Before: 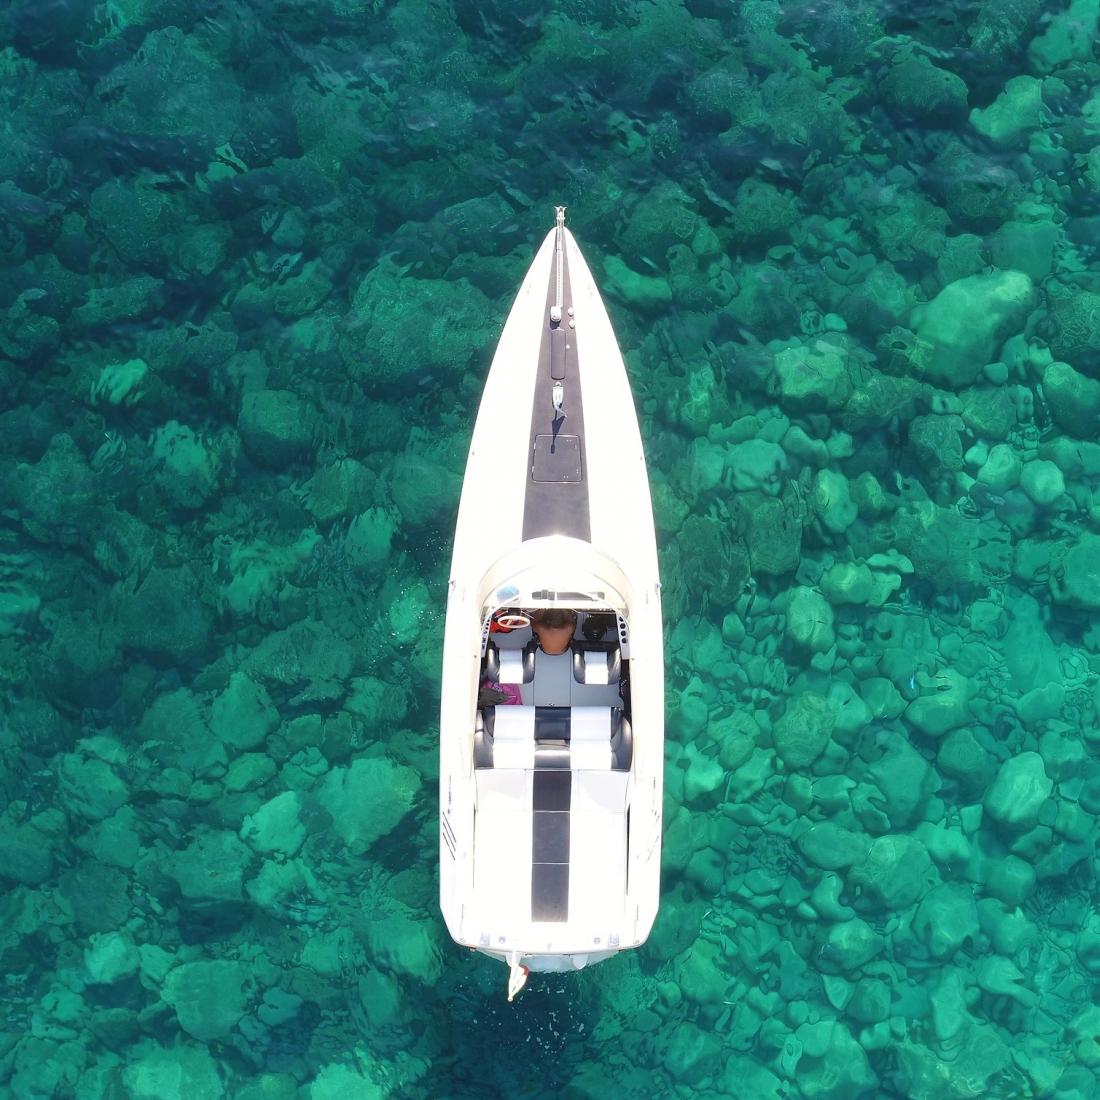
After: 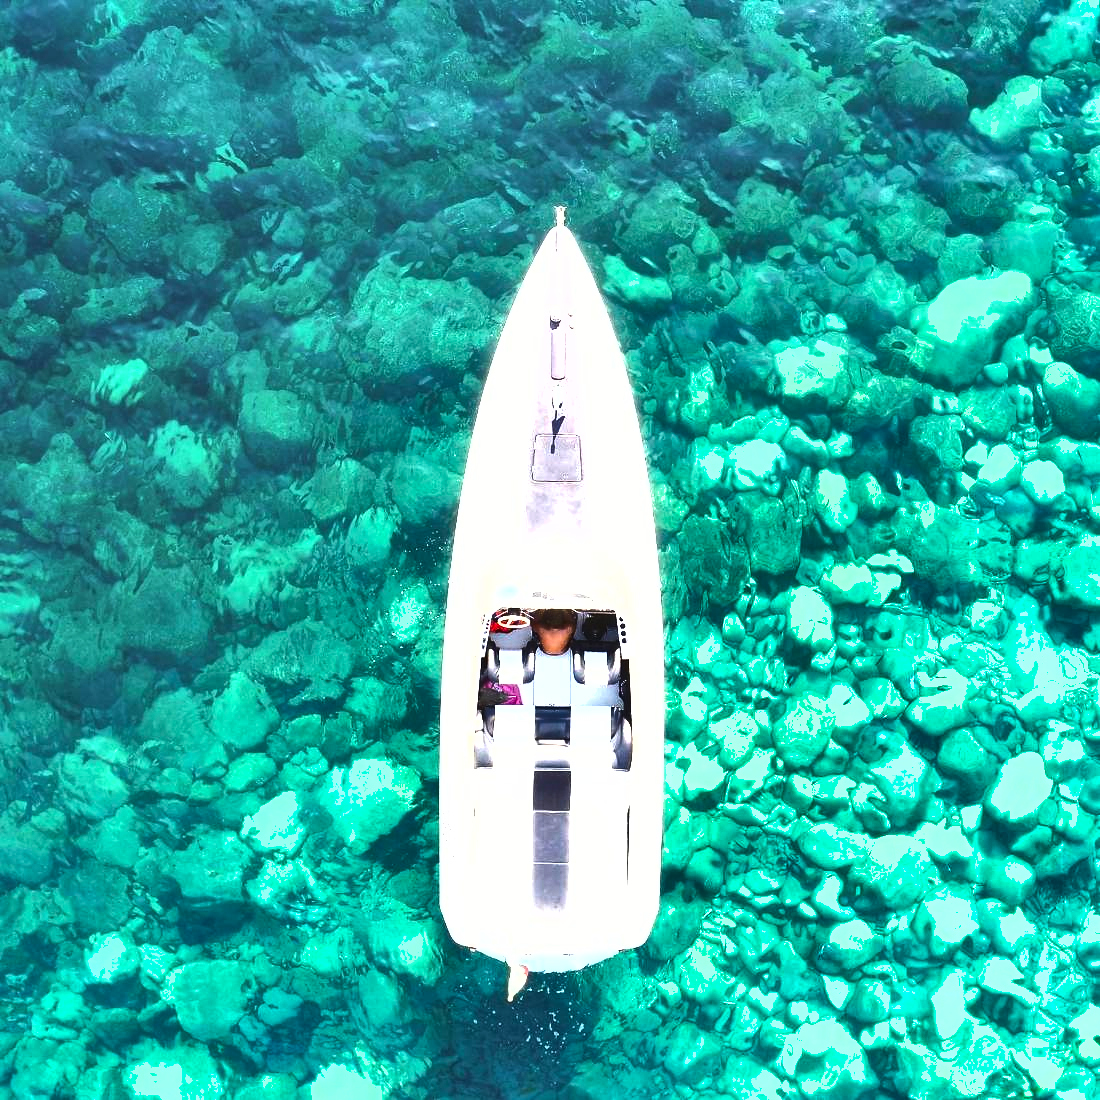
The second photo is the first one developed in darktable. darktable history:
tone equalizer: -8 EV -0.75 EV, -7 EV -0.7 EV, -6 EV -0.6 EV, -5 EV -0.4 EV, -3 EV 0.4 EV, -2 EV 0.6 EV, -1 EV 0.7 EV, +0 EV 0.75 EV, edges refinement/feathering 500, mask exposure compensation -1.57 EV, preserve details no
shadows and highlights: radius 108.52, shadows 23.73, highlights -59.32, low approximation 0.01, soften with gaussian
exposure: black level correction 0, exposure 1.2 EV, compensate exposure bias true, compensate highlight preservation false
